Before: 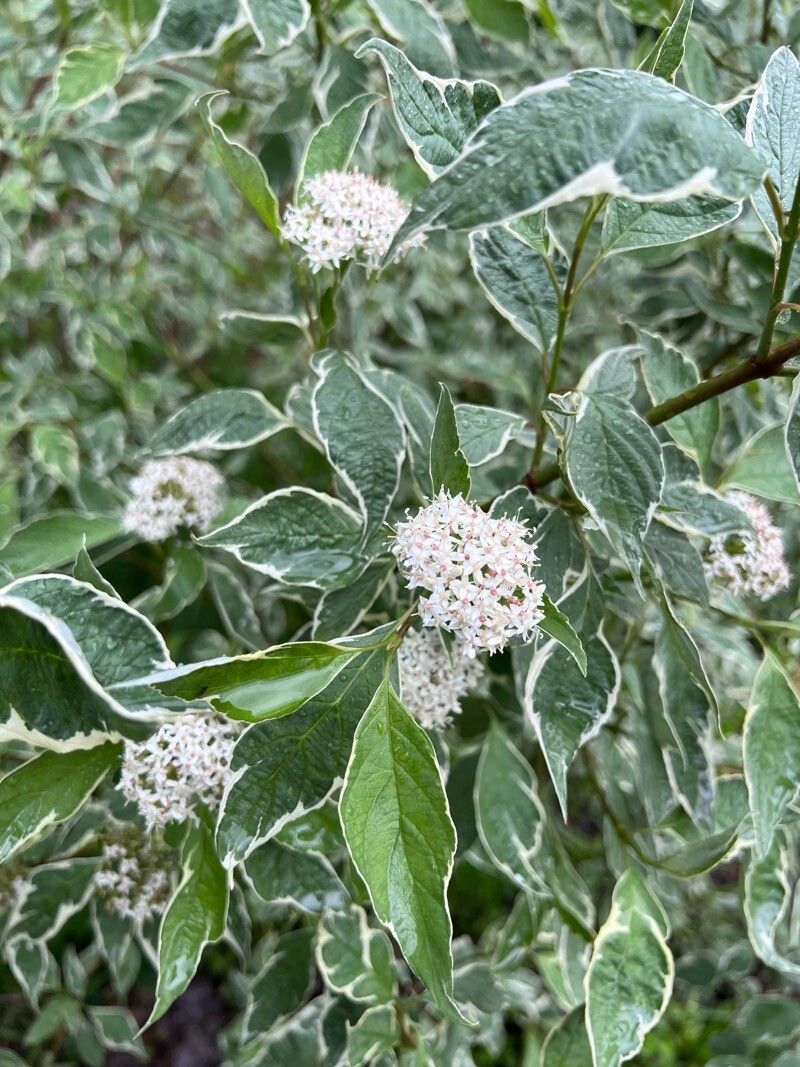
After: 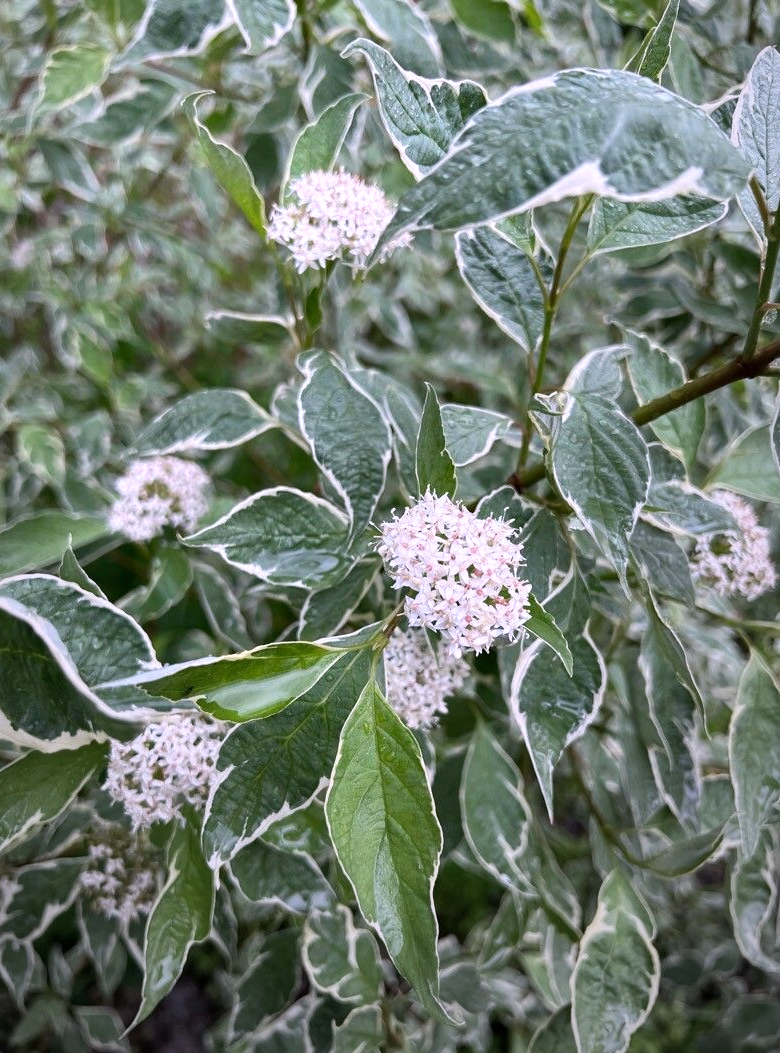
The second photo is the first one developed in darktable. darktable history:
white balance: red 1.066, blue 1.119
crop and rotate: left 1.774%, right 0.633%, bottom 1.28%
vignetting: fall-off start 72.14%, fall-off radius 108.07%, brightness -0.713, saturation -0.488, center (-0.054, -0.359), width/height ratio 0.729
